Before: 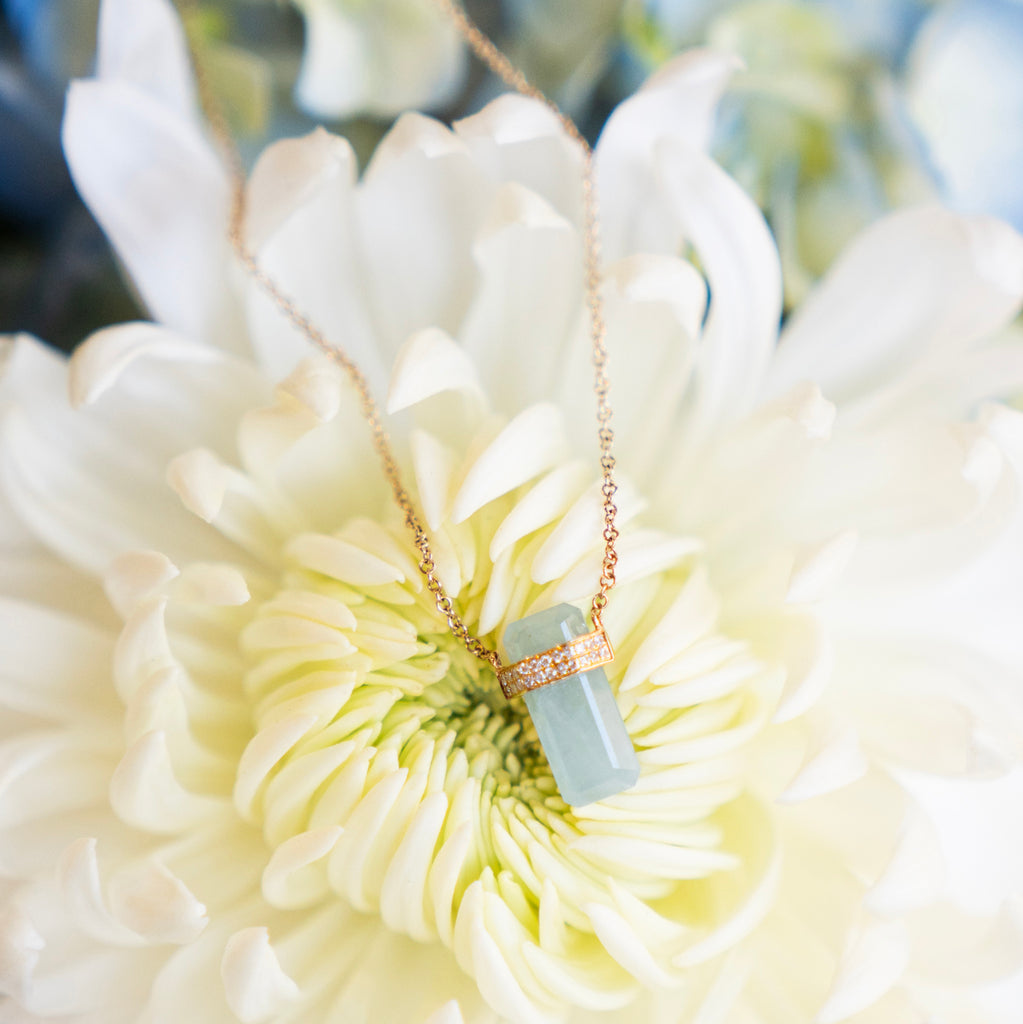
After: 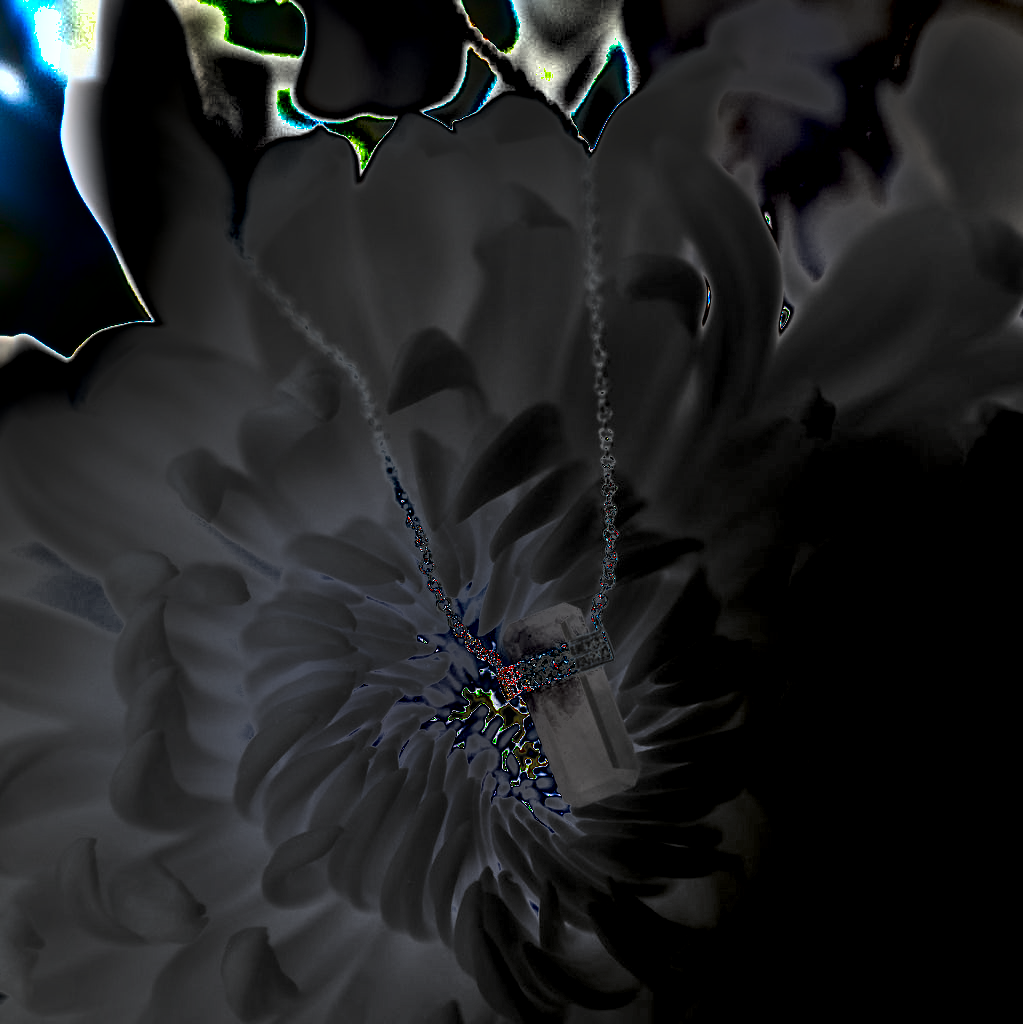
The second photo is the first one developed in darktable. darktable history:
shadows and highlights: shadows 20.91, highlights -82.73, soften with gaussian
exposure: black level correction 0, exposure 2.327 EV, compensate exposure bias true, compensate highlight preservation false
